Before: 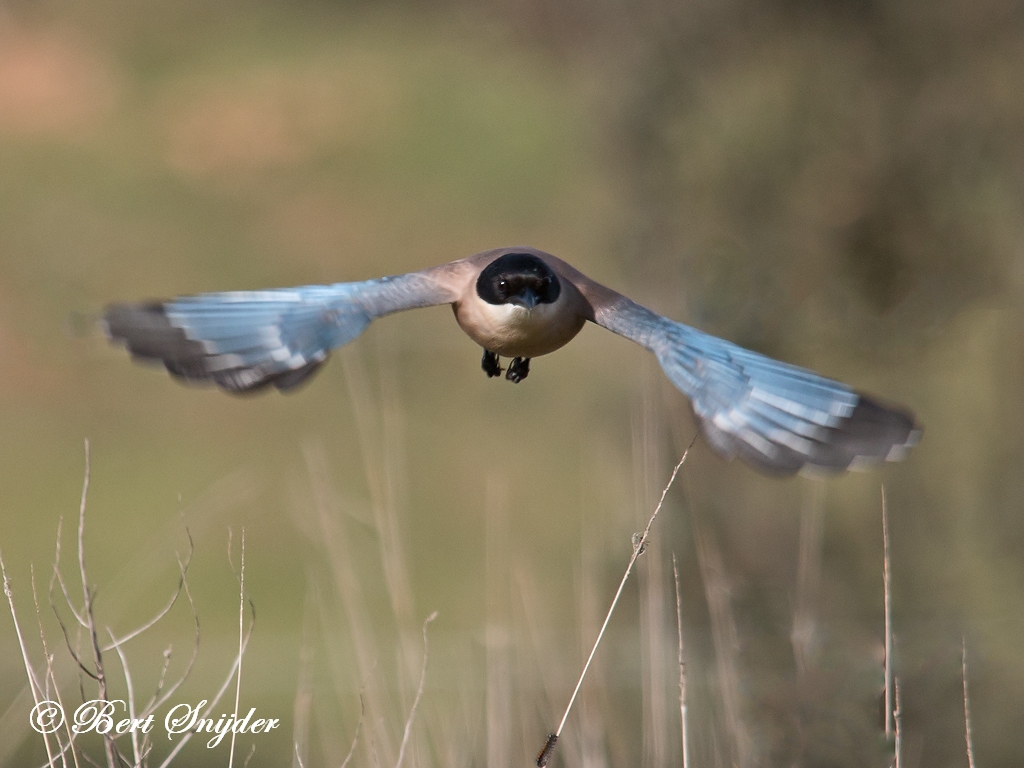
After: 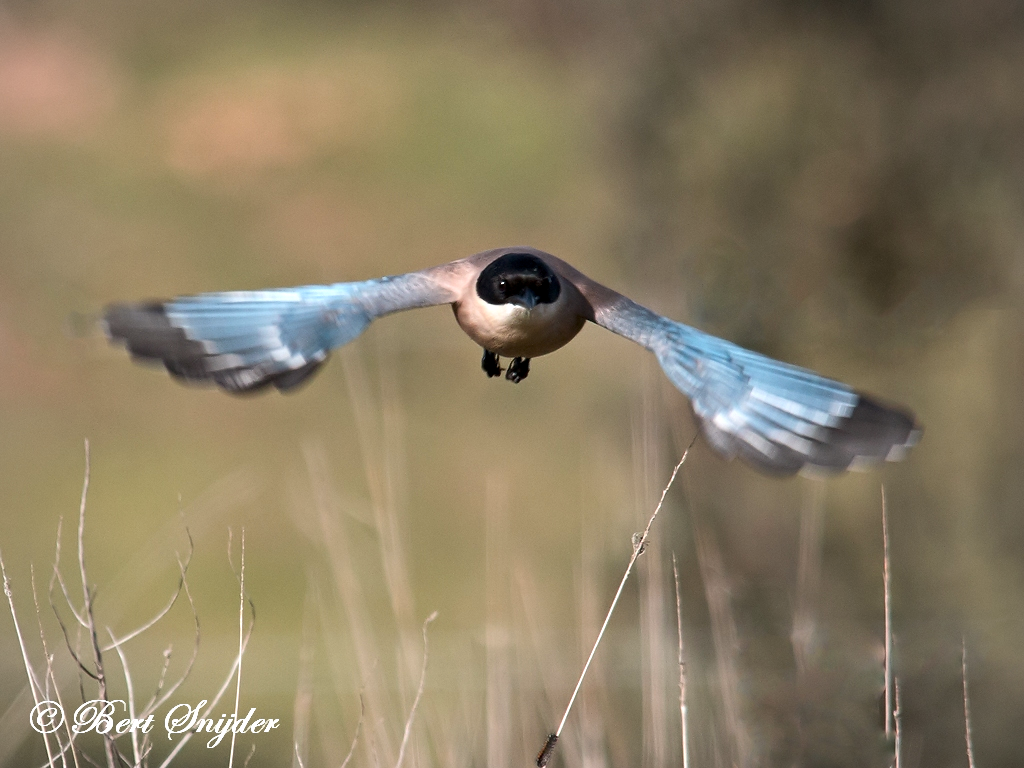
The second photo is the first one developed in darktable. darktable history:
vignetting: fall-off radius 93.46%, unbound false
contrast equalizer: octaves 7, y [[0.6 ×6], [0.55 ×6], [0 ×6], [0 ×6], [0 ×6]], mix 0.192
tone equalizer: -8 EV -0.429 EV, -7 EV -0.38 EV, -6 EV -0.328 EV, -5 EV -0.232 EV, -3 EV 0.233 EV, -2 EV 0.361 EV, -1 EV 0.408 EV, +0 EV 0.413 EV, edges refinement/feathering 500, mask exposure compensation -1.57 EV, preserve details guided filter
color zones: curves: ch1 [(0.309, 0.524) (0.41, 0.329) (0.508, 0.509)]; ch2 [(0.25, 0.457) (0.75, 0.5)]
